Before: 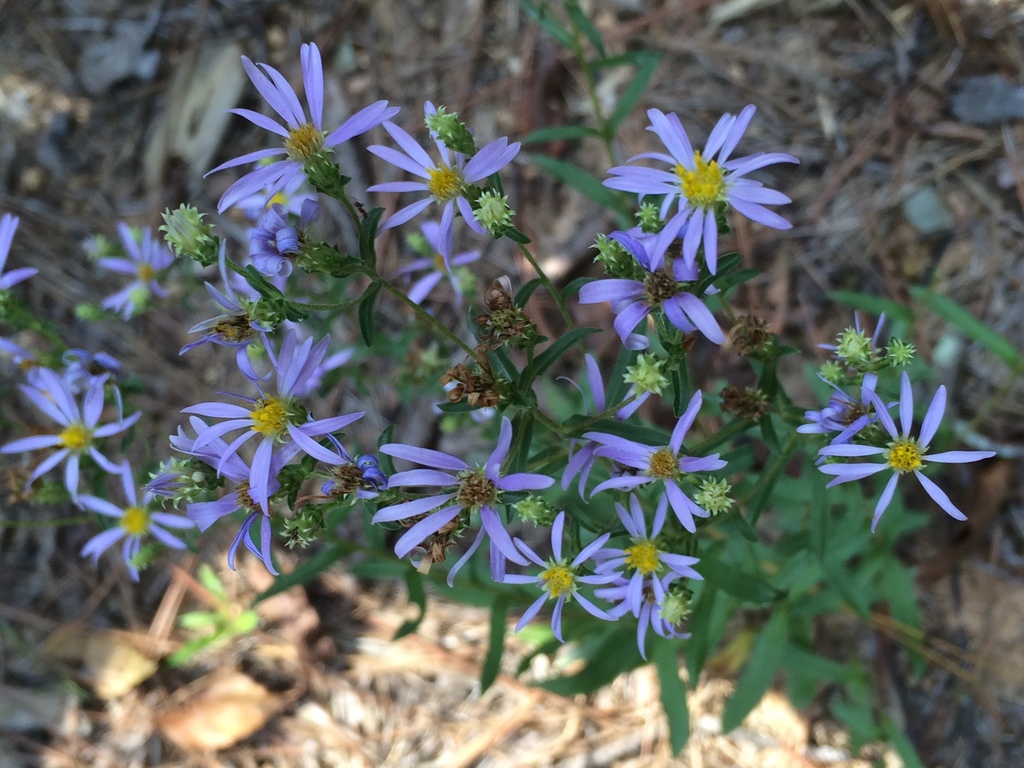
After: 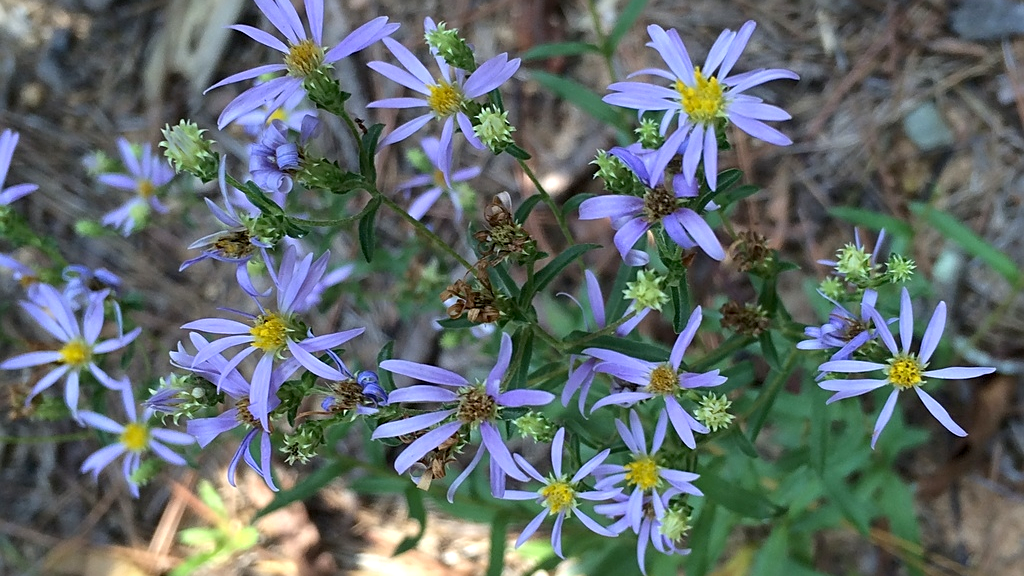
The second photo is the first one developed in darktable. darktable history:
crop: top 11.009%, bottom 13.884%
sharpen: on, module defaults
exposure: black level correction 0.003, exposure 0.383 EV, compensate highlight preservation false
